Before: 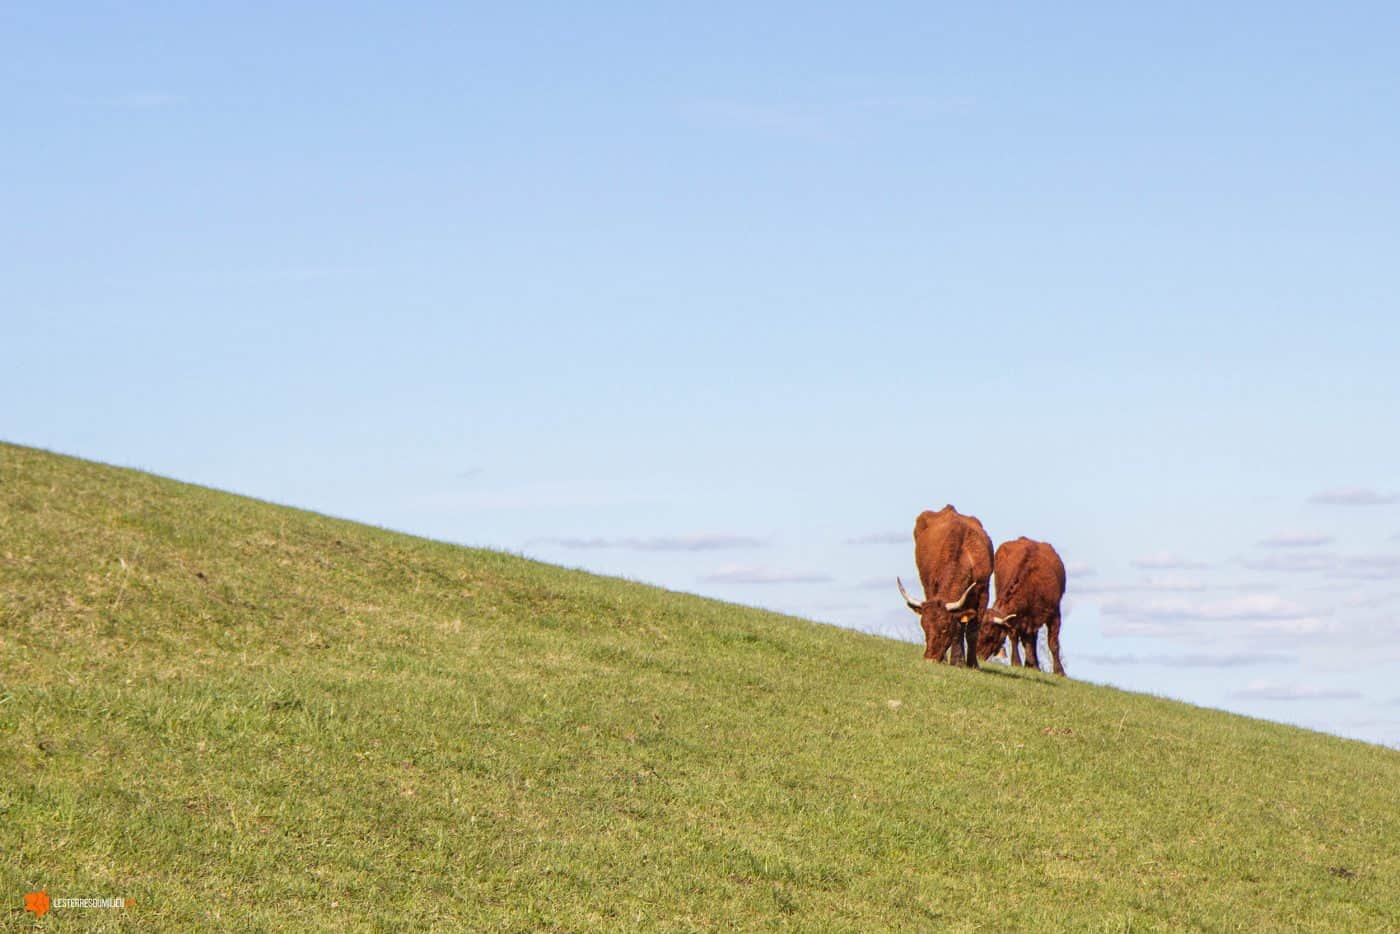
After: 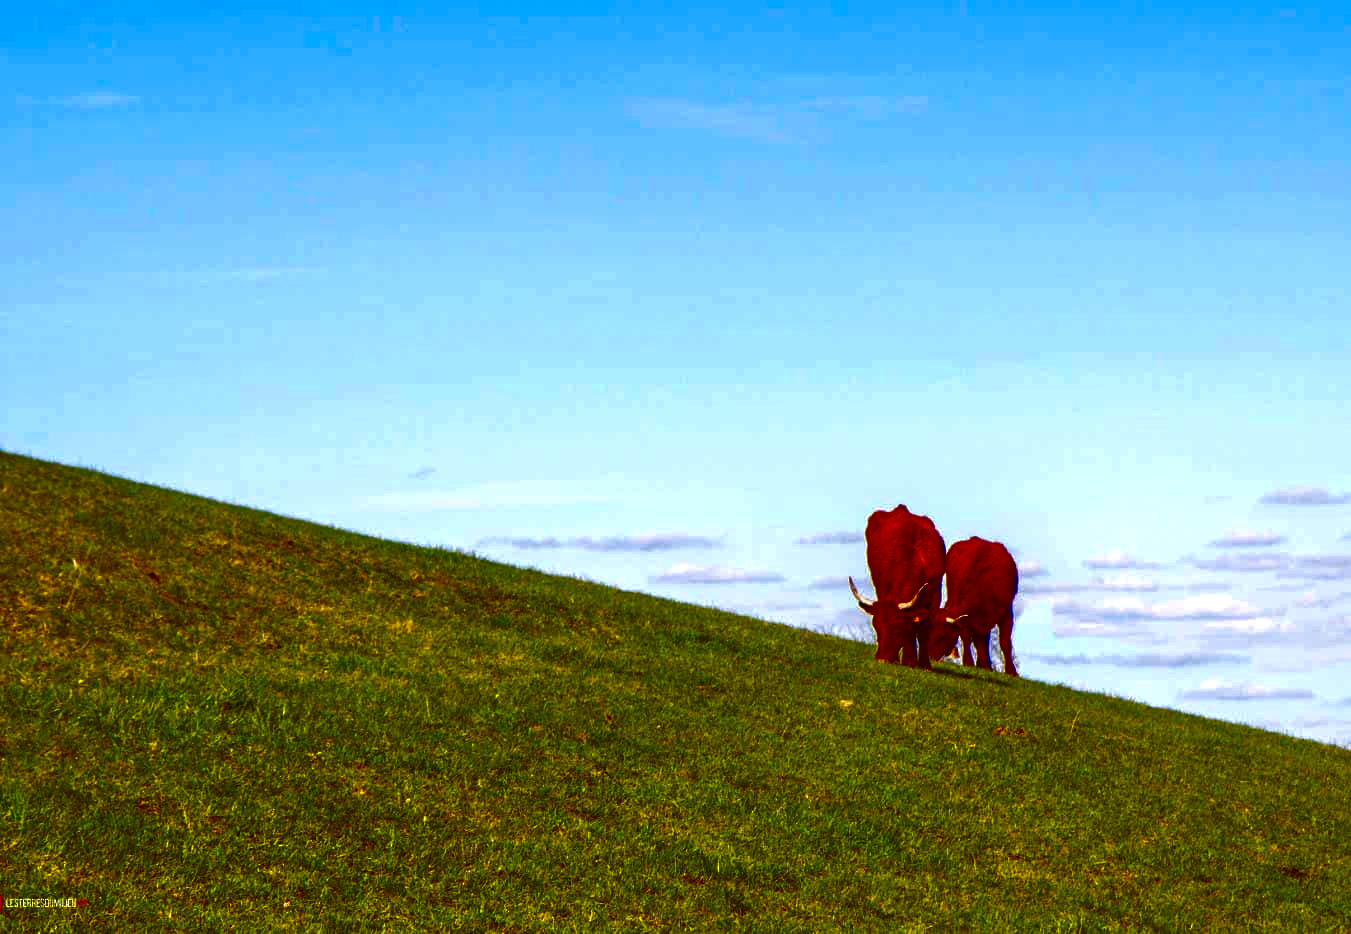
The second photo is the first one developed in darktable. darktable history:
crop and rotate: left 3.482%
contrast brightness saturation: brightness -0.998, saturation 0.986
color balance rgb: perceptual saturation grading › global saturation 20%, perceptual saturation grading › highlights -14.267%, perceptual saturation grading › shadows 49.373%, perceptual brilliance grading › global brilliance 9.41%
